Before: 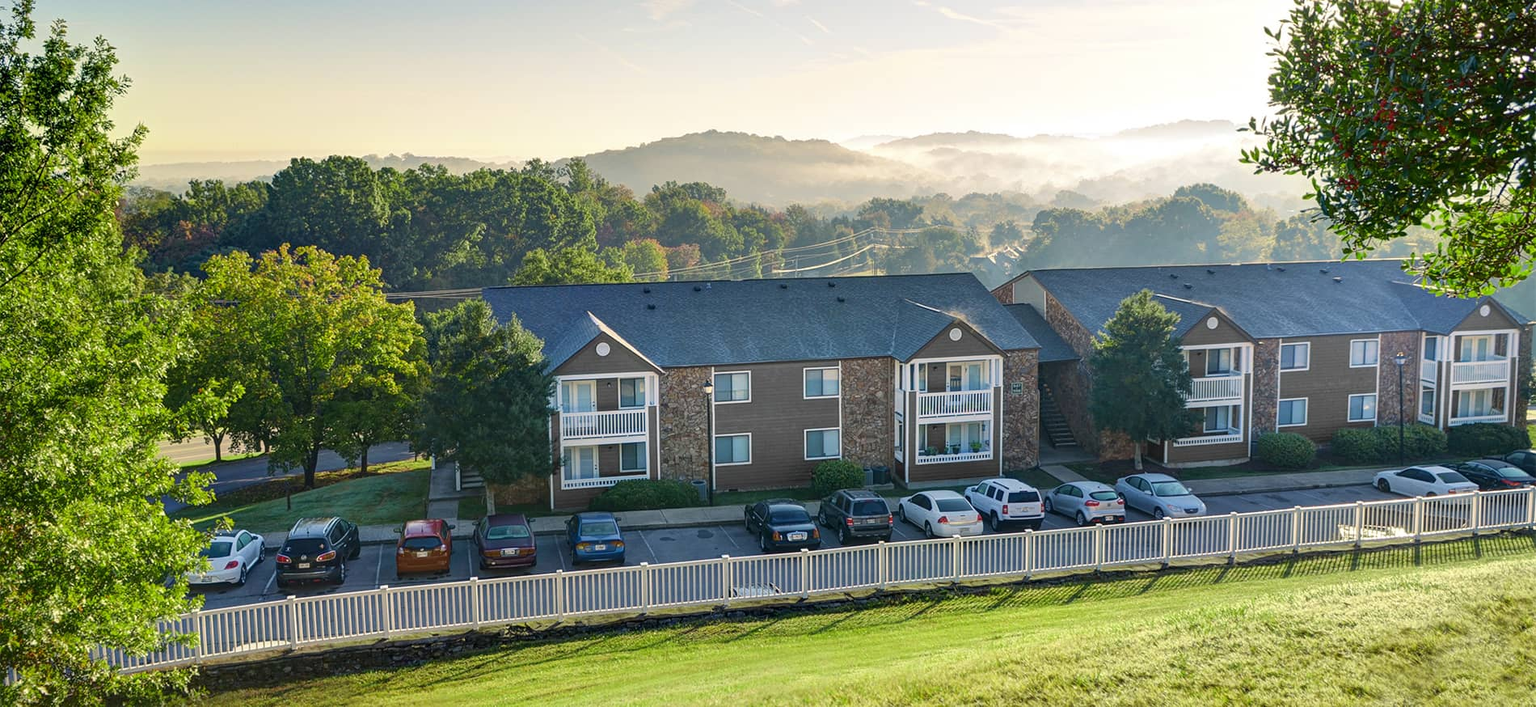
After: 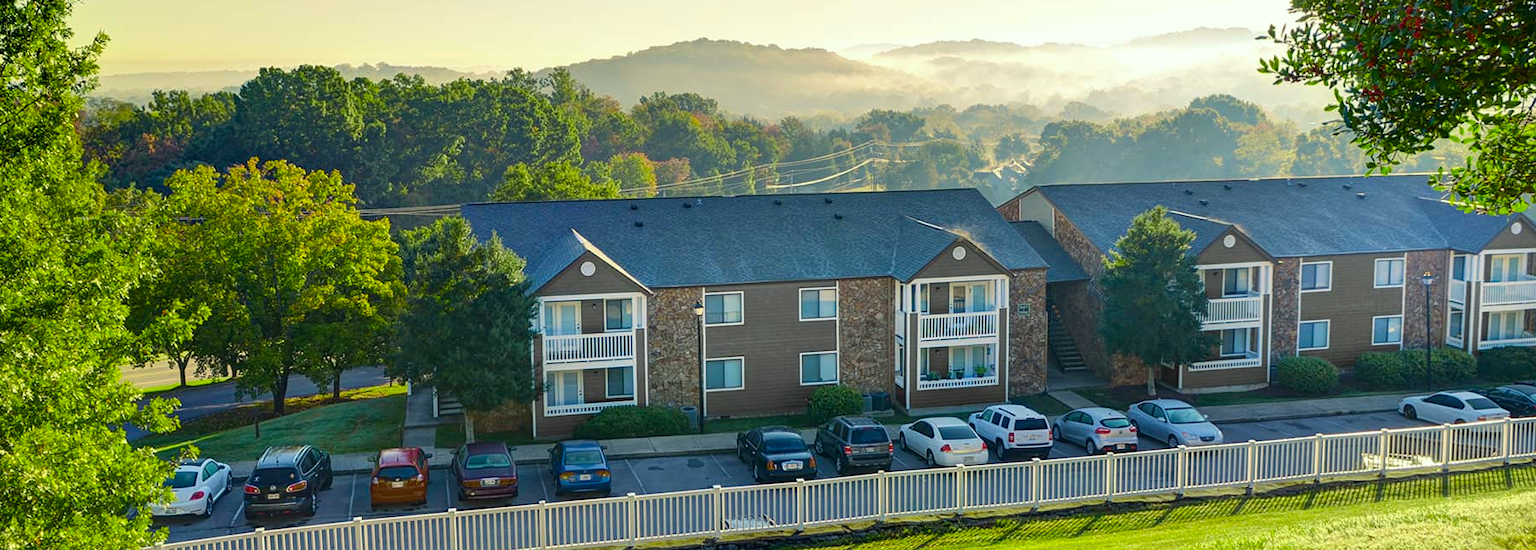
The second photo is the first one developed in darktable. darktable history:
crop and rotate: left 2.991%, top 13.302%, right 1.981%, bottom 12.636%
color balance rgb: perceptual saturation grading › global saturation 25%, global vibrance 20%
color correction: highlights a* -4.73, highlights b* 5.06, saturation 0.97
